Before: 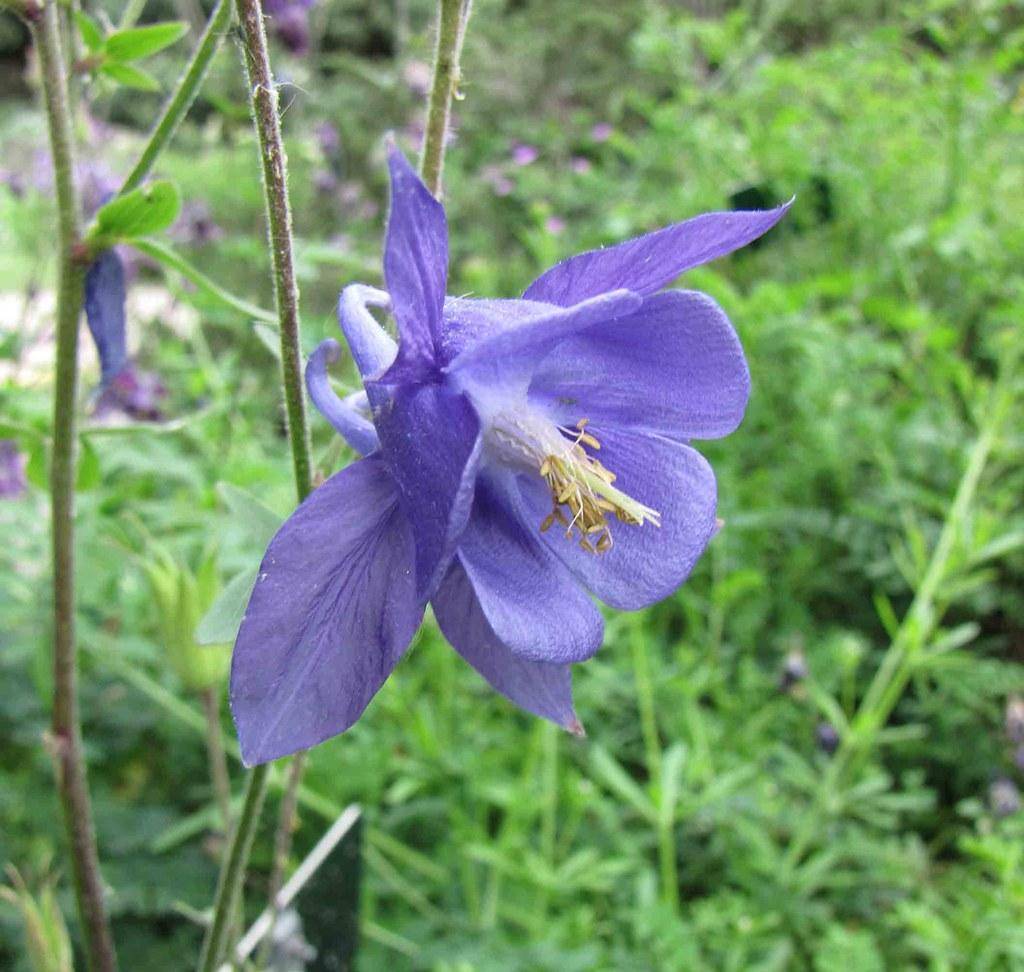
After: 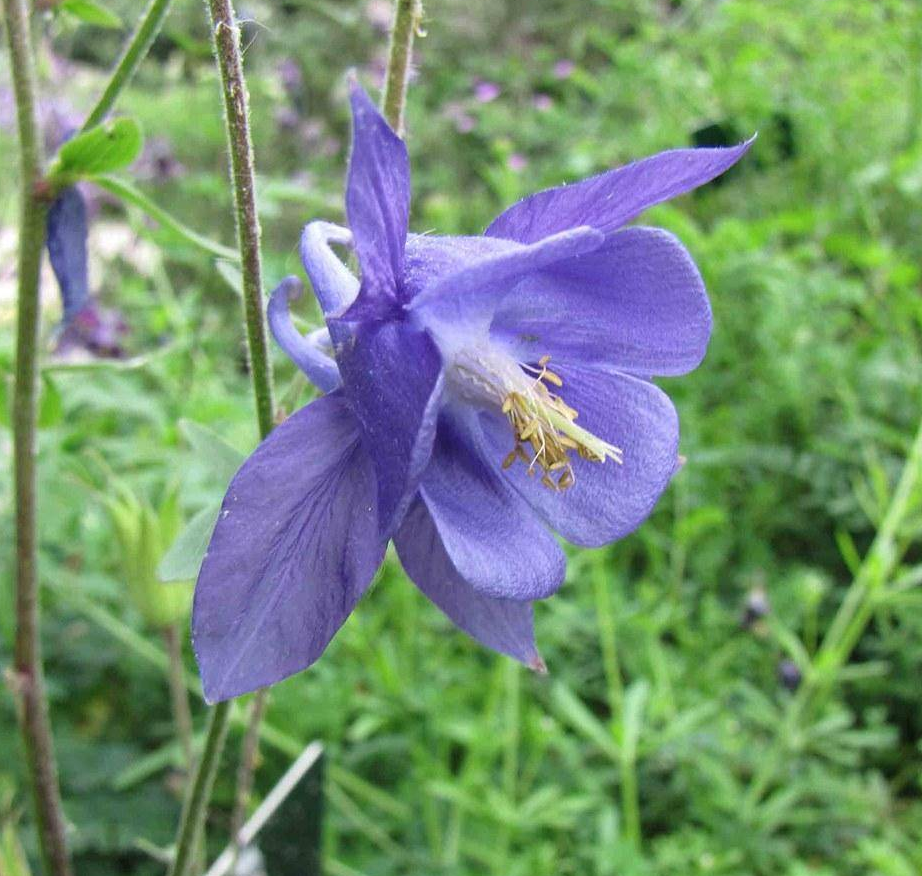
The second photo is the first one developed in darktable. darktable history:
crop: left 3.753%, top 6.518%, right 6.13%, bottom 3.273%
